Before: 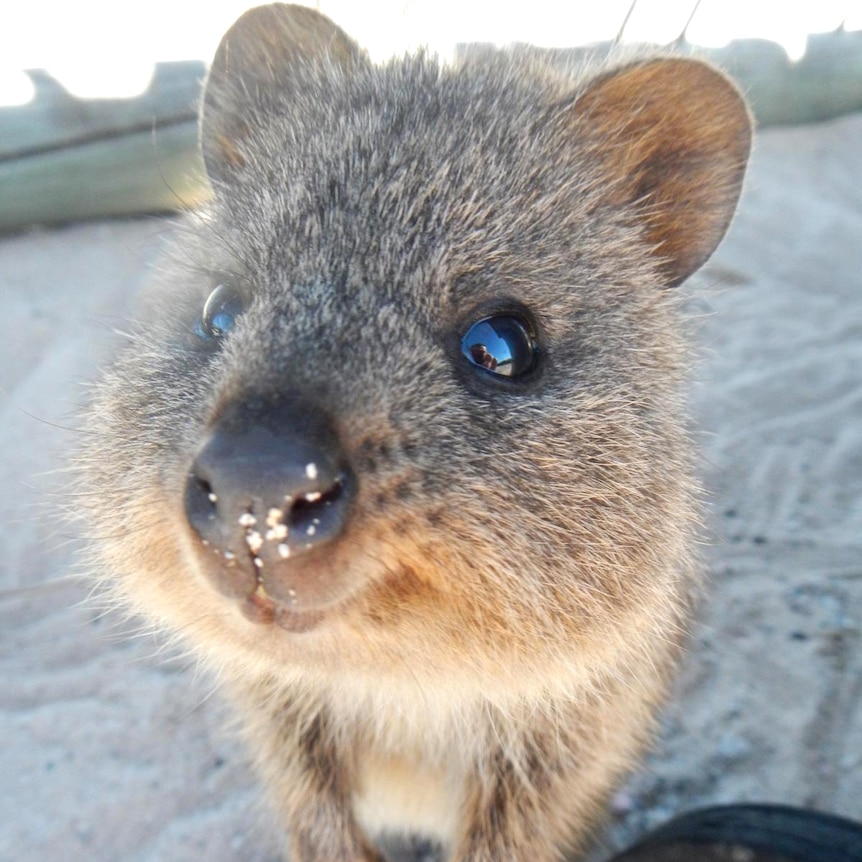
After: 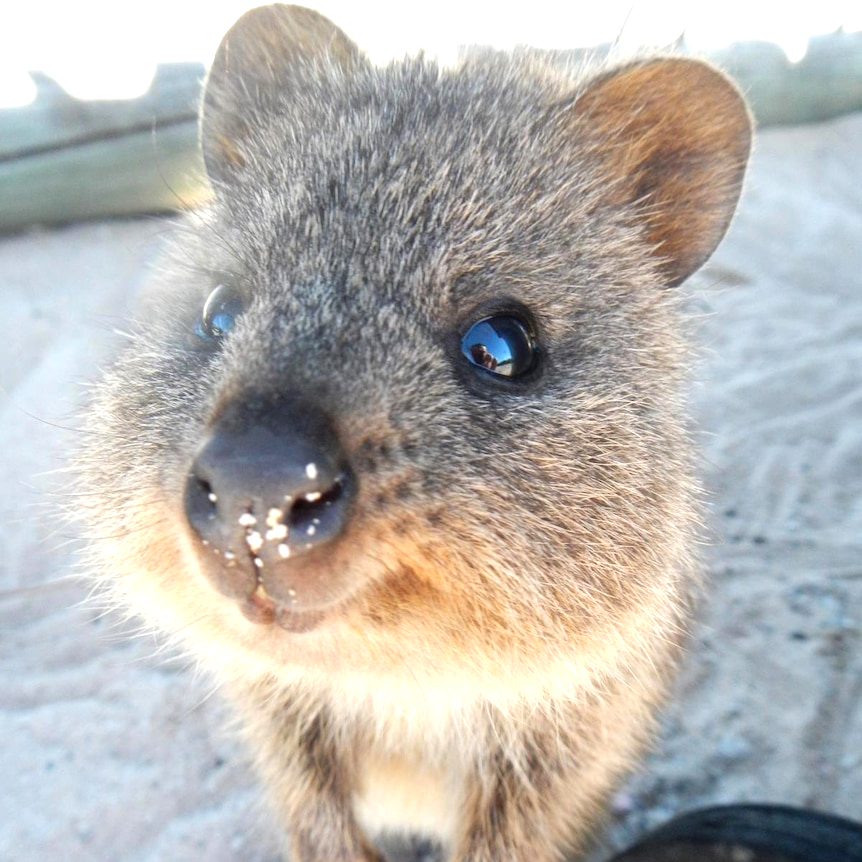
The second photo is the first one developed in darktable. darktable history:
tone equalizer: -8 EV -0.455 EV, -7 EV -0.409 EV, -6 EV -0.337 EV, -5 EV -0.22 EV, -3 EV 0.247 EV, -2 EV 0.33 EV, -1 EV 0.393 EV, +0 EV 0.423 EV, mask exposure compensation -0.511 EV
